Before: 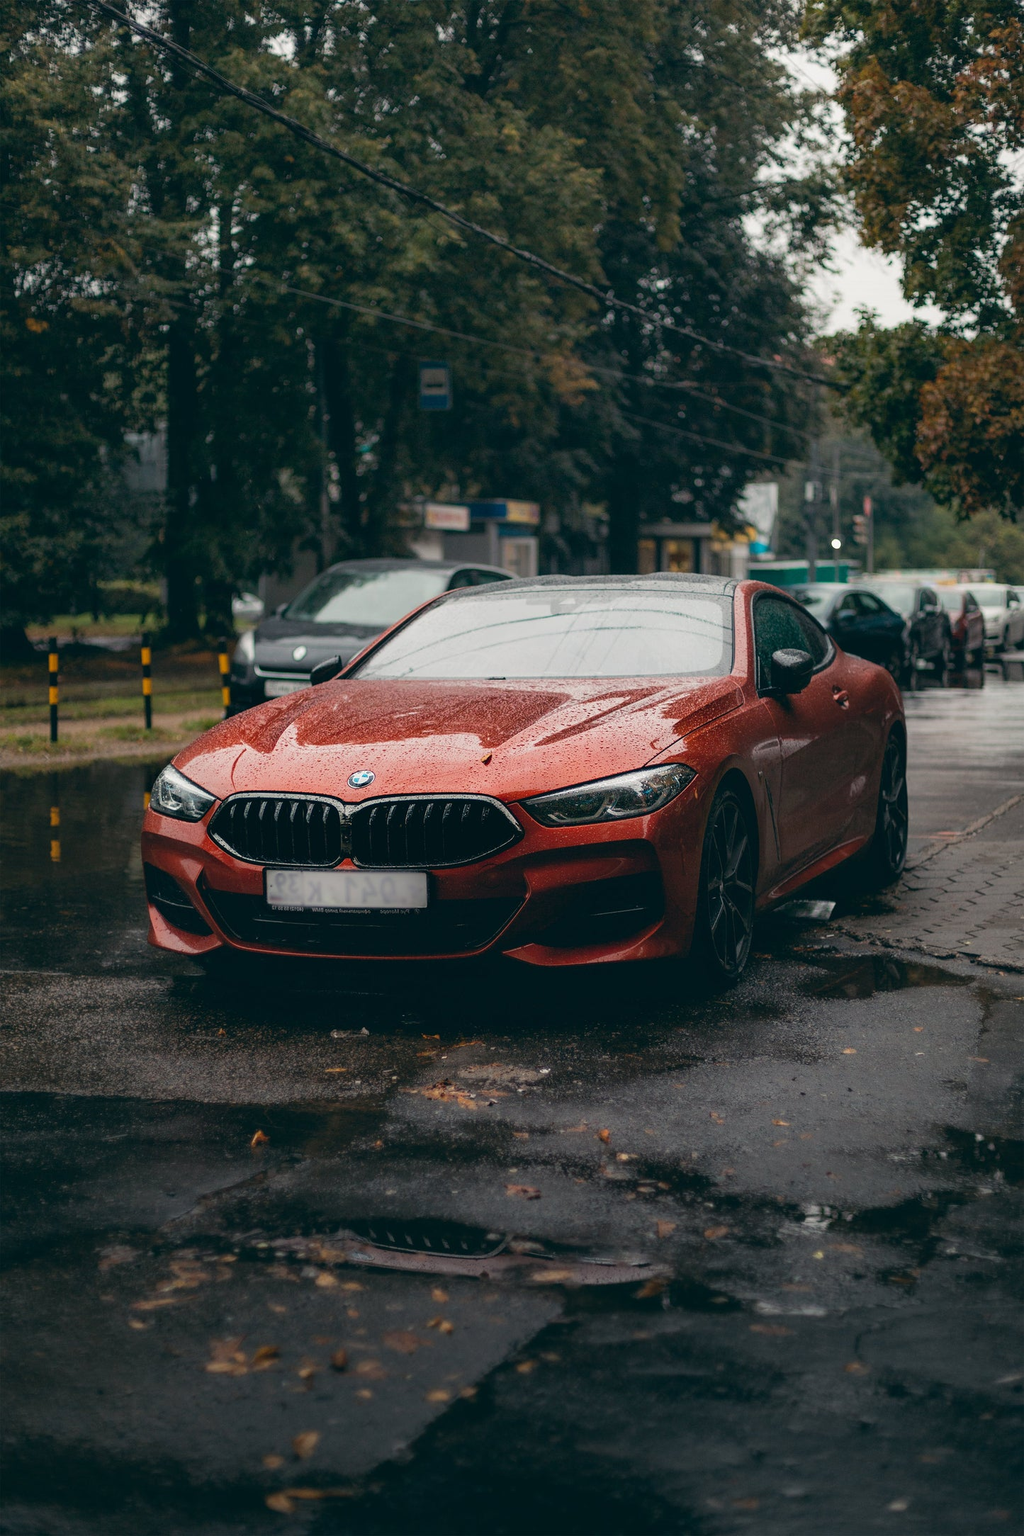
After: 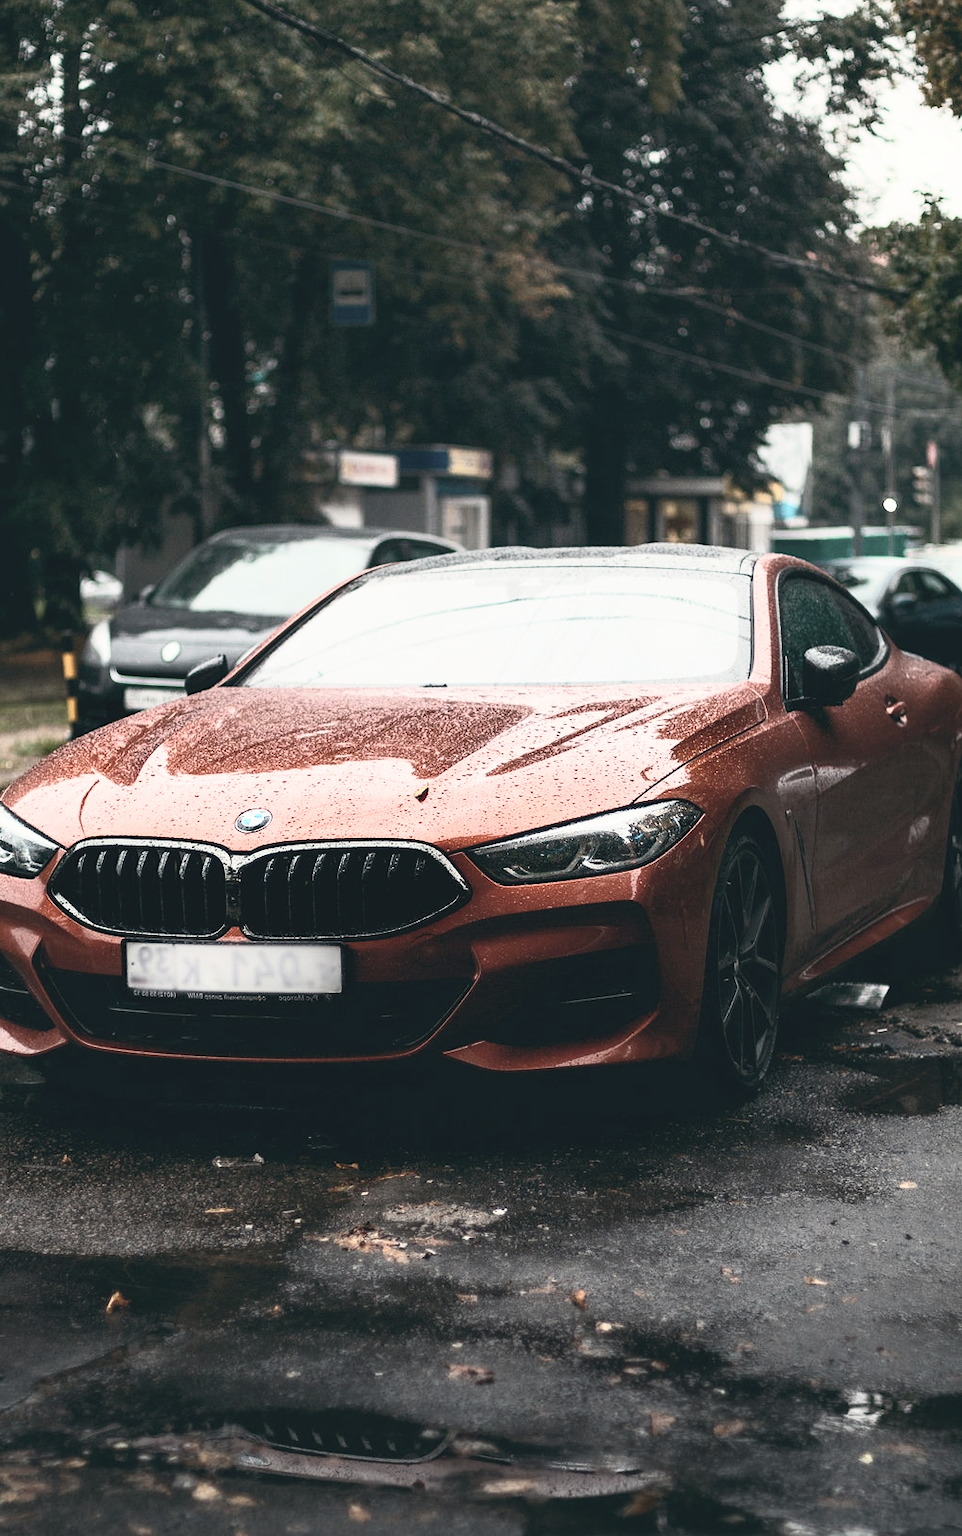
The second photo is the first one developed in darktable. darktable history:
crop and rotate: left 16.857%, top 10.925%, right 12.984%, bottom 14.485%
contrast brightness saturation: contrast 0.585, brightness 0.574, saturation -0.344
